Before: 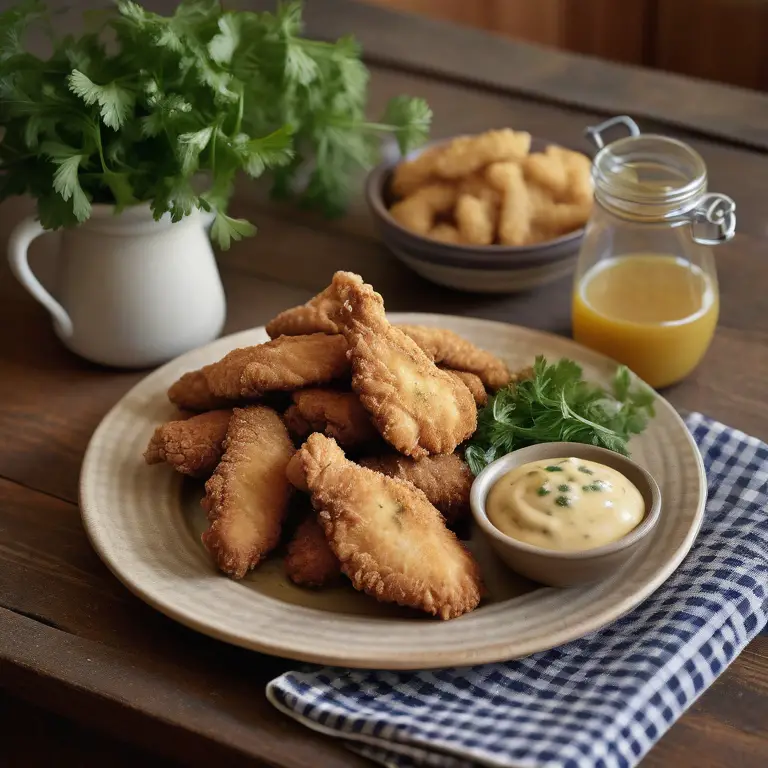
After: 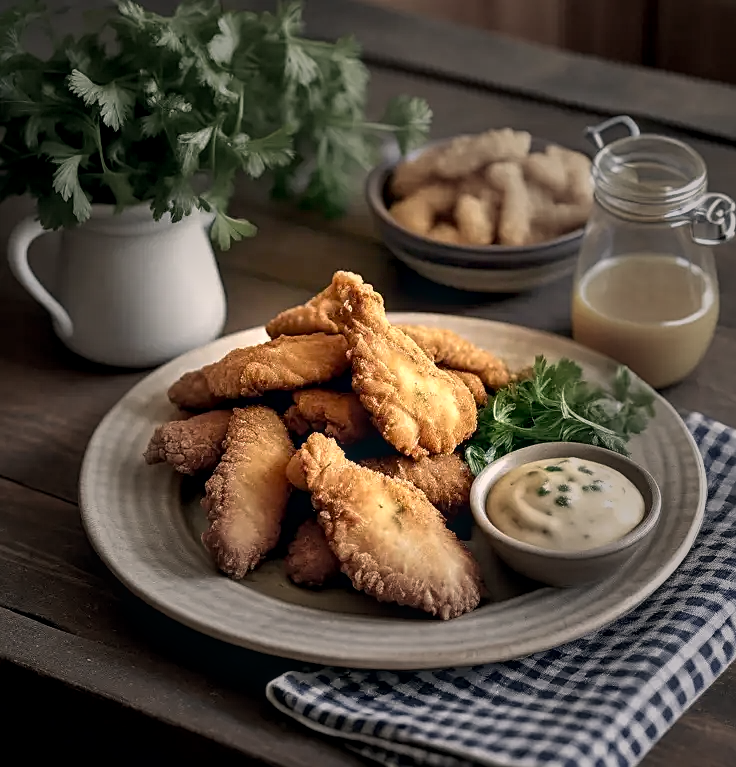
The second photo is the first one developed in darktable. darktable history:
shadows and highlights: shadows 12.08, white point adjustment 1.19, soften with gaussian
sharpen: on, module defaults
local contrast: on, module defaults
color correction: highlights a* 5.43, highlights b* 5.32, shadows a* -4.73, shadows b* -5.11
exposure: black level correction 0.004, exposure 0.414 EV, compensate highlight preservation false
crop: right 4.14%, bottom 0.024%
vignetting: fall-off start 31.53%, fall-off radius 33.96%
